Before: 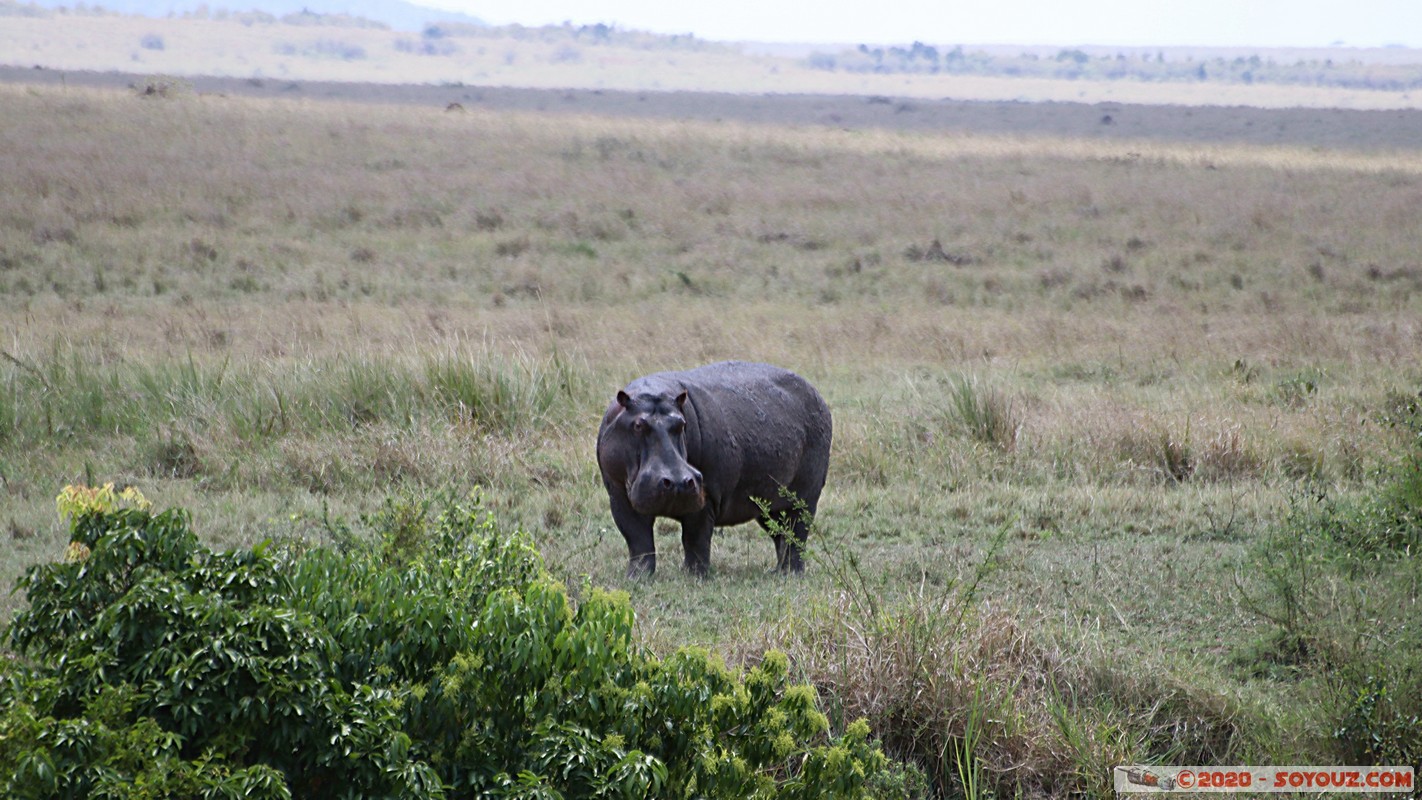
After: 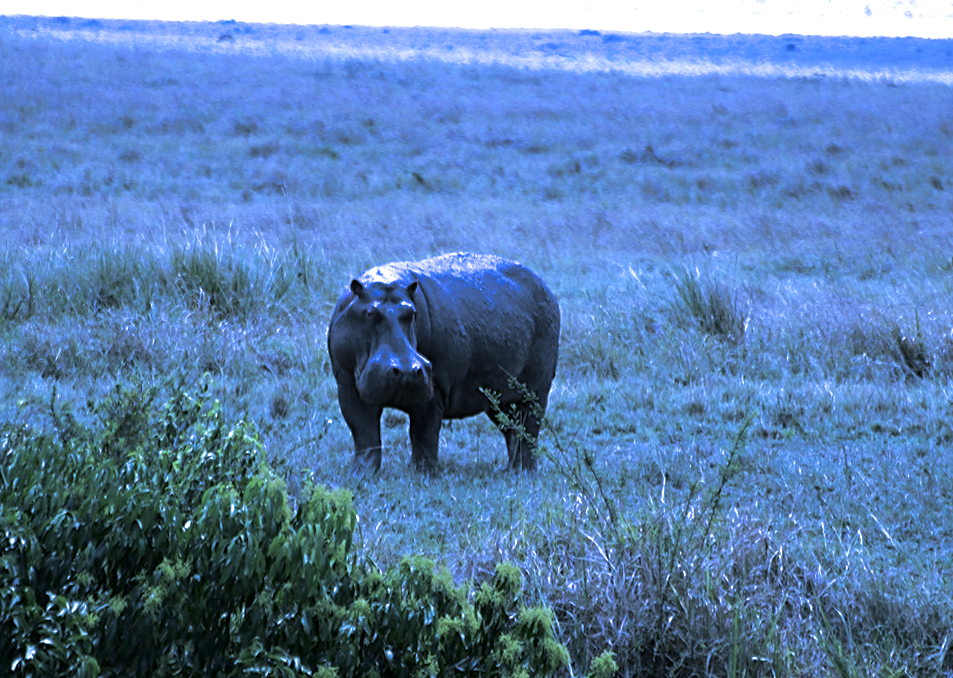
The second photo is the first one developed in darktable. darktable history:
crop: left 9.929%, top 3.475%, right 9.188%, bottom 9.529%
white balance: red 0.766, blue 1.537
split-toning: shadows › hue 201.6°, shadows › saturation 0.16, highlights › hue 50.4°, highlights › saturation 0.2, balance -49.9
rotate and perspective: rotation 0.72°, lens shift (vertical) -0.352, lens shift (horizontal) -0.051, crop left 0.152, crop right 0.859, crop top 0.019, crop bottom 0.964
contrast brightness saturation: contrast 0.12, brightness -0.12, saturation 0.2
